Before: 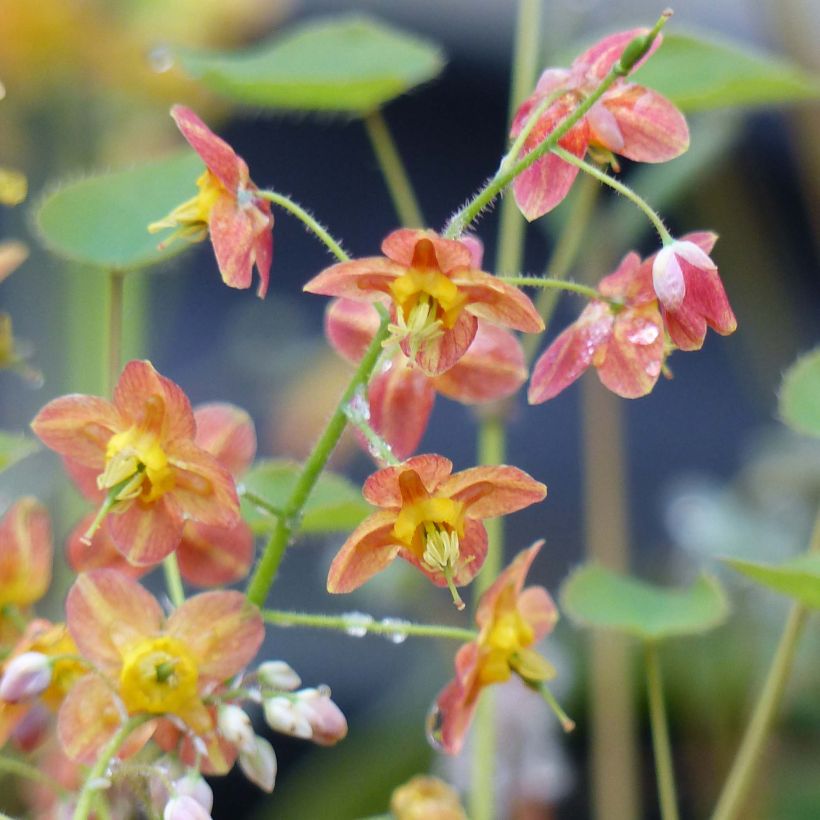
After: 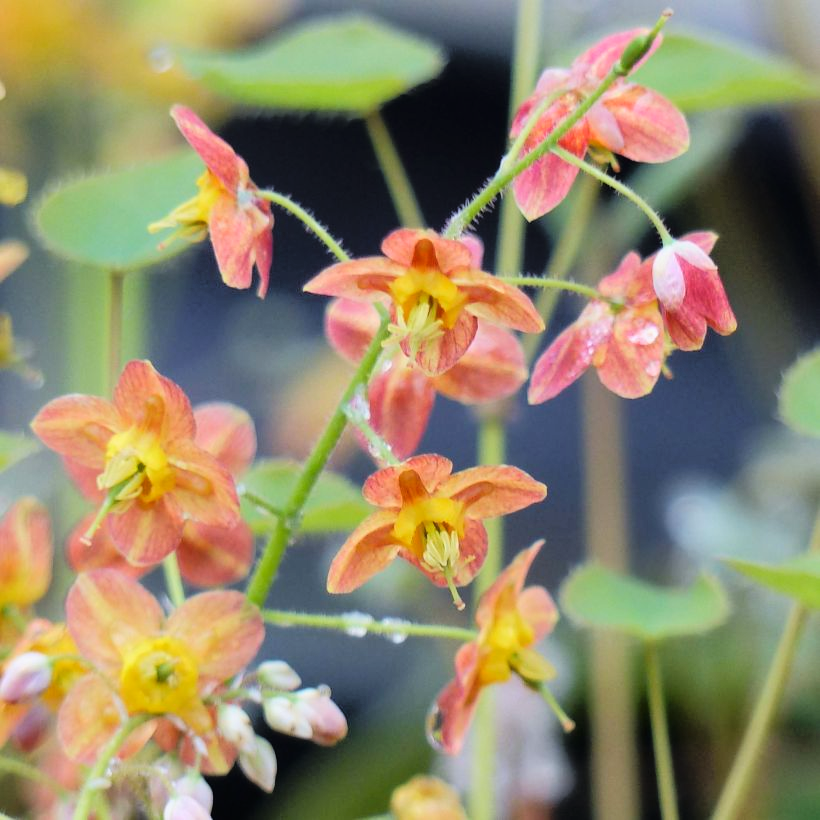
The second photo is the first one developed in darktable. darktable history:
tone curve: curves: ch0 [(0, 0) (0.105, 0.044) (0.195, 0.128) (0.283, 0.283) (0.384, 0.404) (0.485, 0.531) (0.635, 0.7) (0.832, 0.858) (1, 0.977)]; ch1 [(0, 0) (0.161, 0.092) (0.35, 0.33) (0.379, 0.401) (0.448, 0.478) (0.498, 0.503) (0.531, 0.537) (0.586, 0.563) (0.687, 0.648) (1, 1)]; ch2 [(0, 0) (0.359, 0.372) (0.437, 0.437) (0.483, 0.484) (0.53, 0.515) (0.556, 0.553) (0.635, 0.589) (1, 1)], color space Lab, linked channels, preserve colors none
